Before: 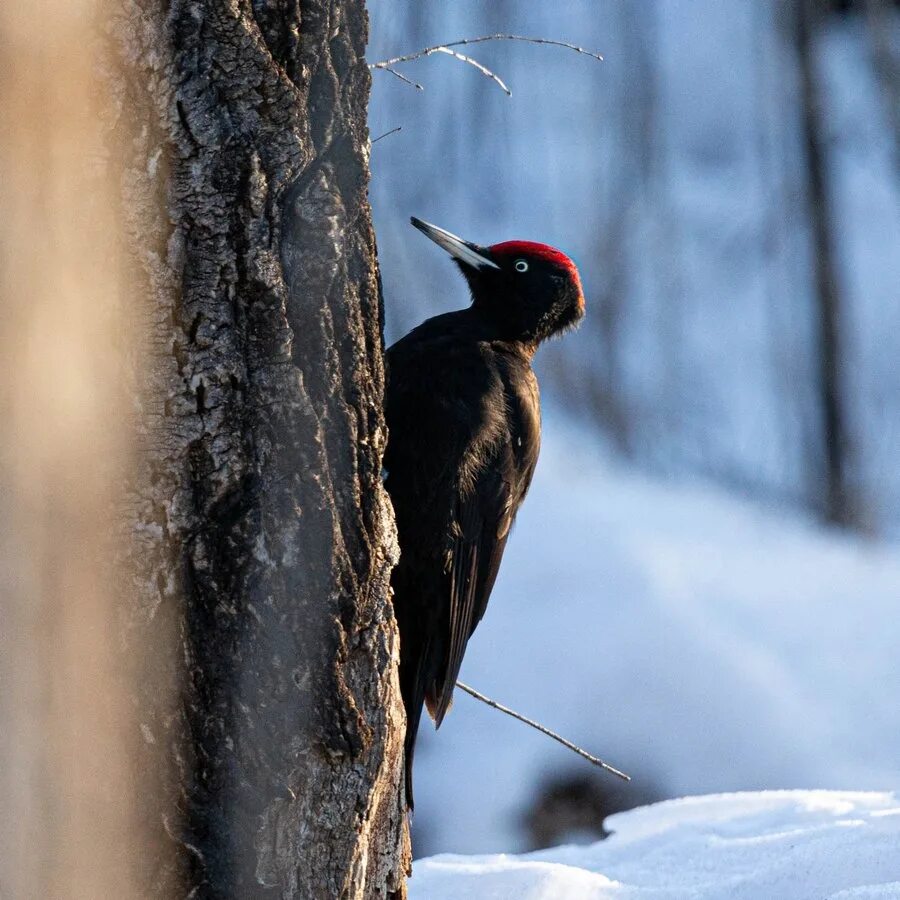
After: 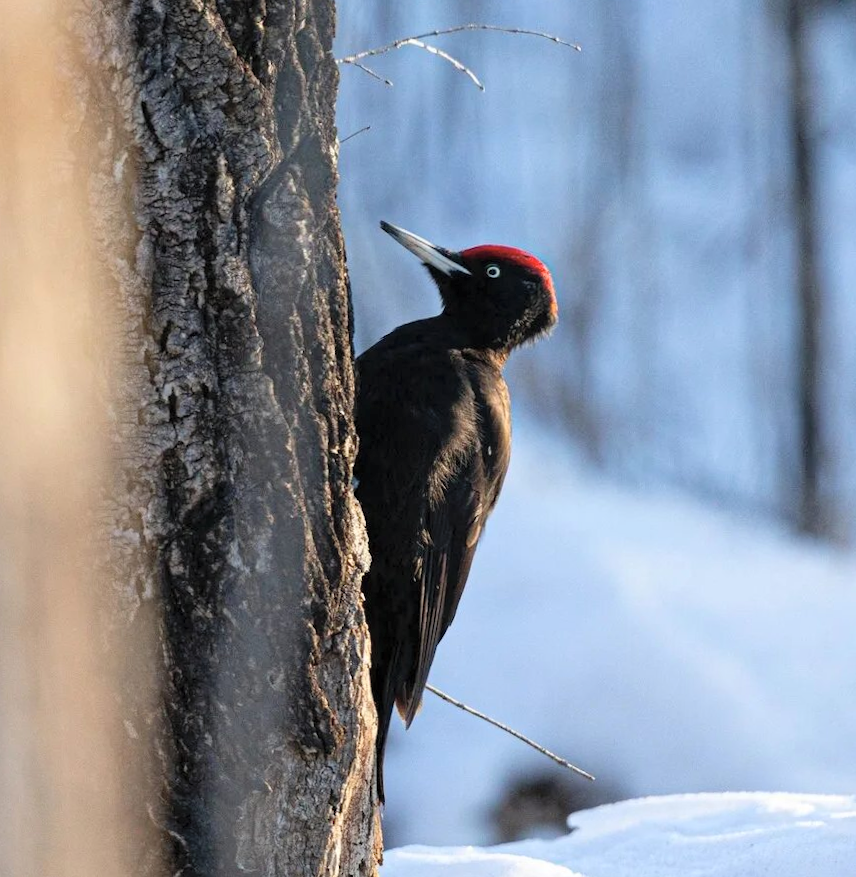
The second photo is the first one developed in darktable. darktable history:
rotate and perspective: rotation 0.074°, lens shift (vertical) 0.096, lens shift (horizontal) -0.041, crop left 0.043, crop right 0.952, crop top 0.024, crop bottom 0.979
contrast brightness saturation: brightness 0.15
